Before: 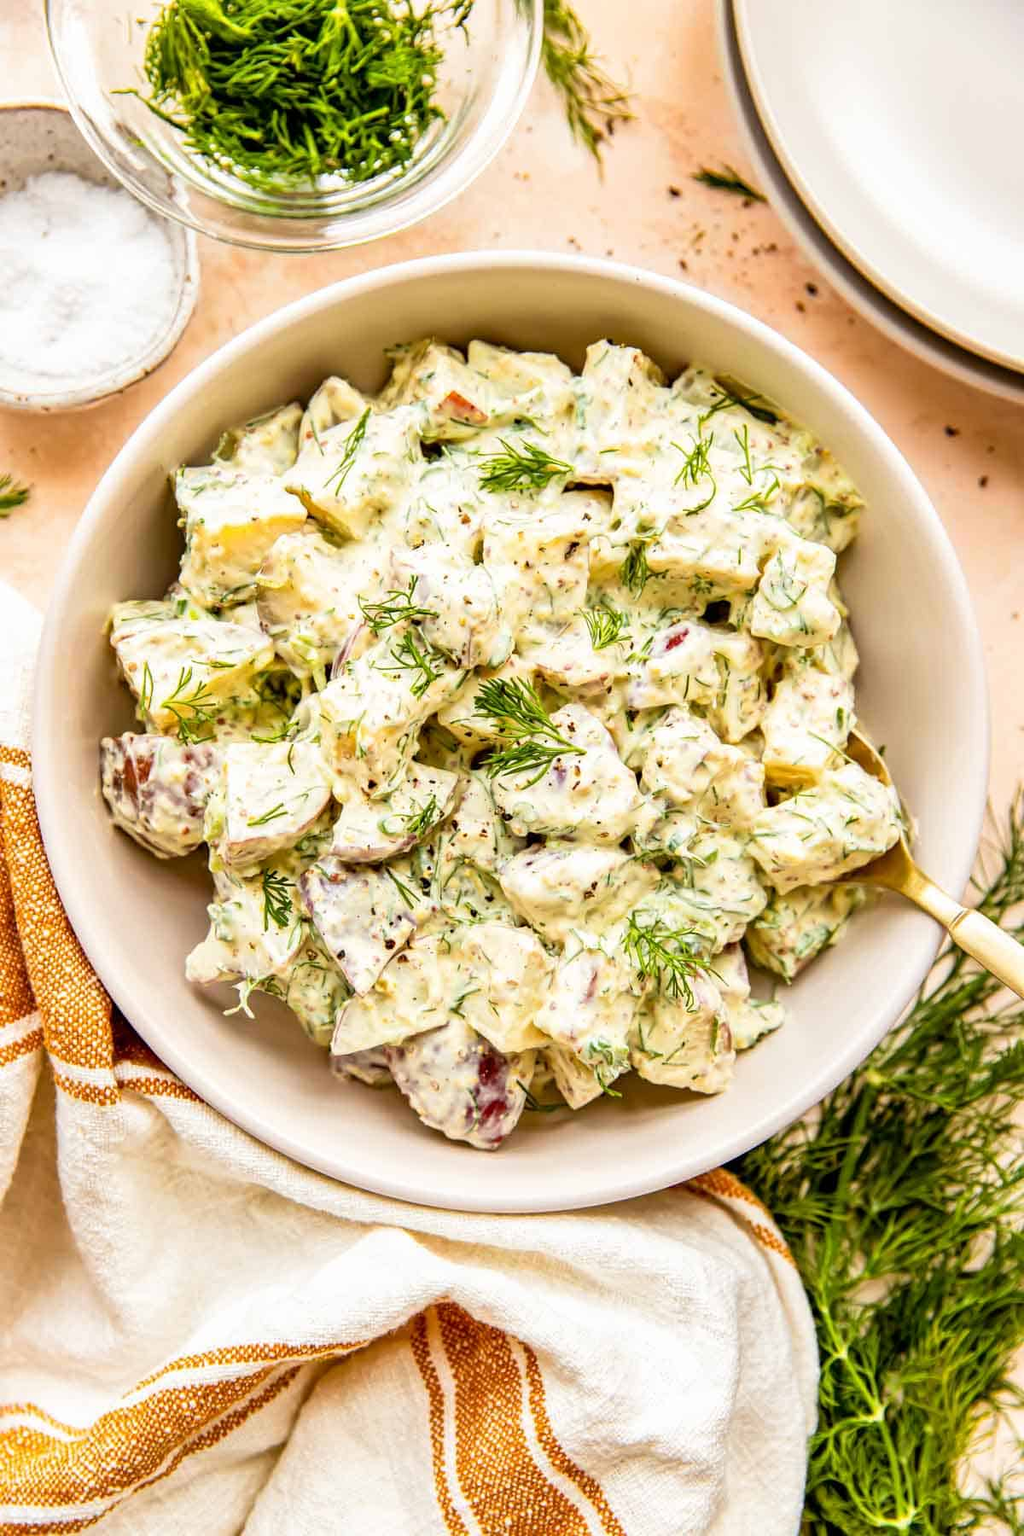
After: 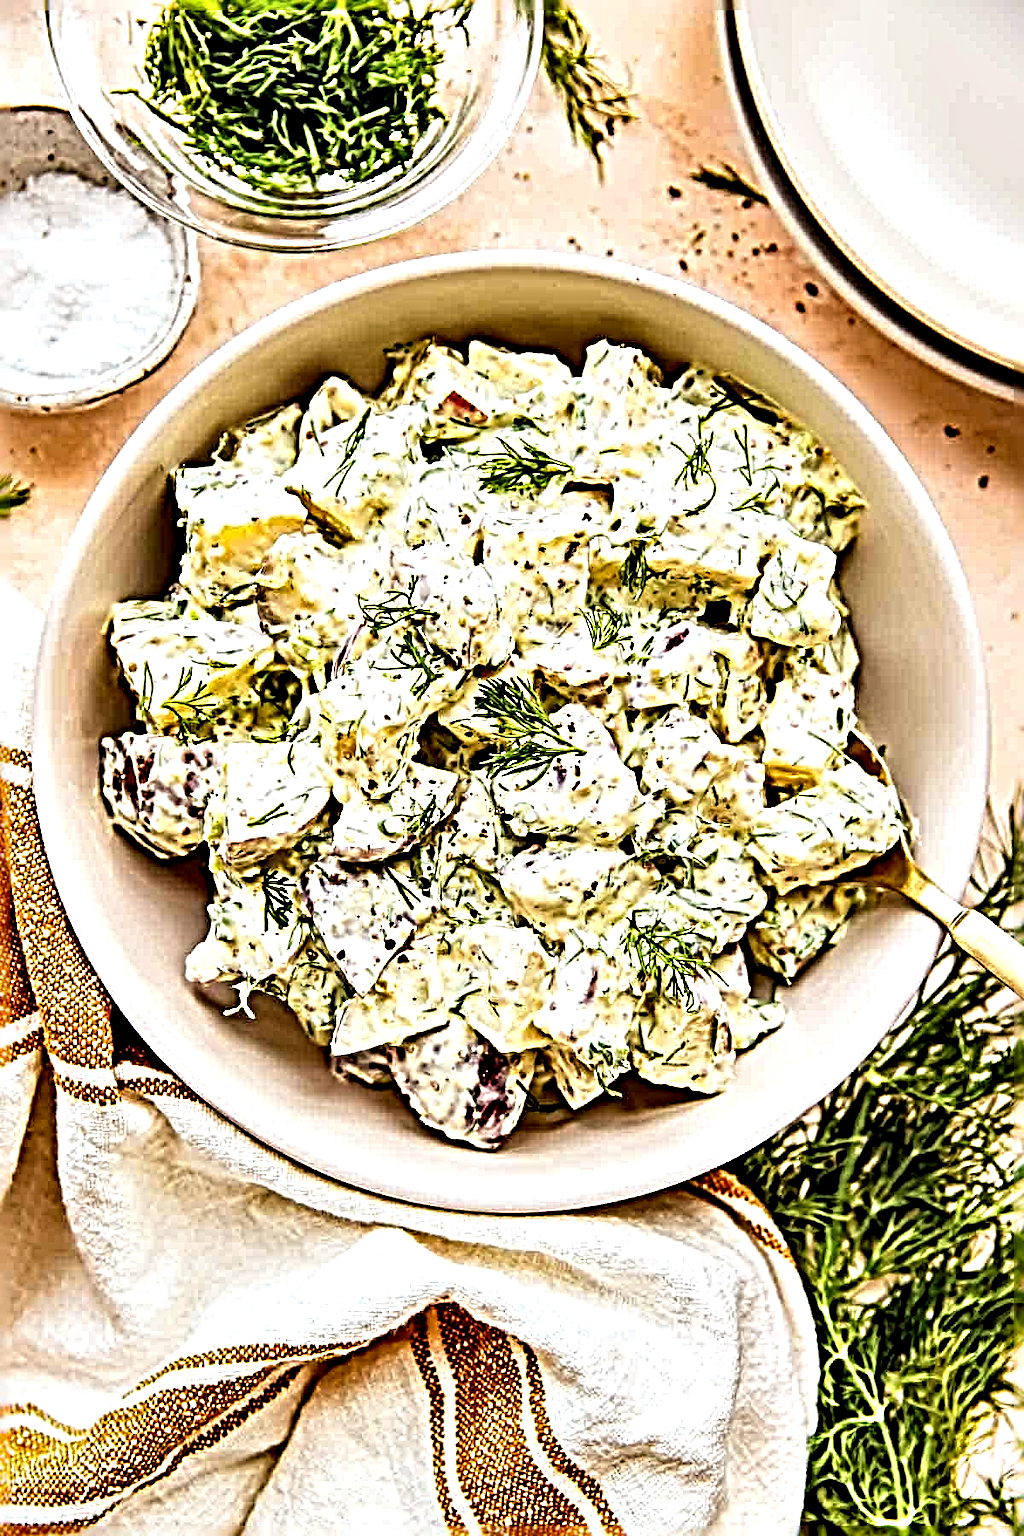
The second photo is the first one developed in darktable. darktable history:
sharpen: radius 6.253, amount 1.808, threshold 0.185
contrast equalizer: octaves 7, y [[0.6 ×6], [0.55 ×6], [0 ×6], [0 ×6], [0 ×6]]
